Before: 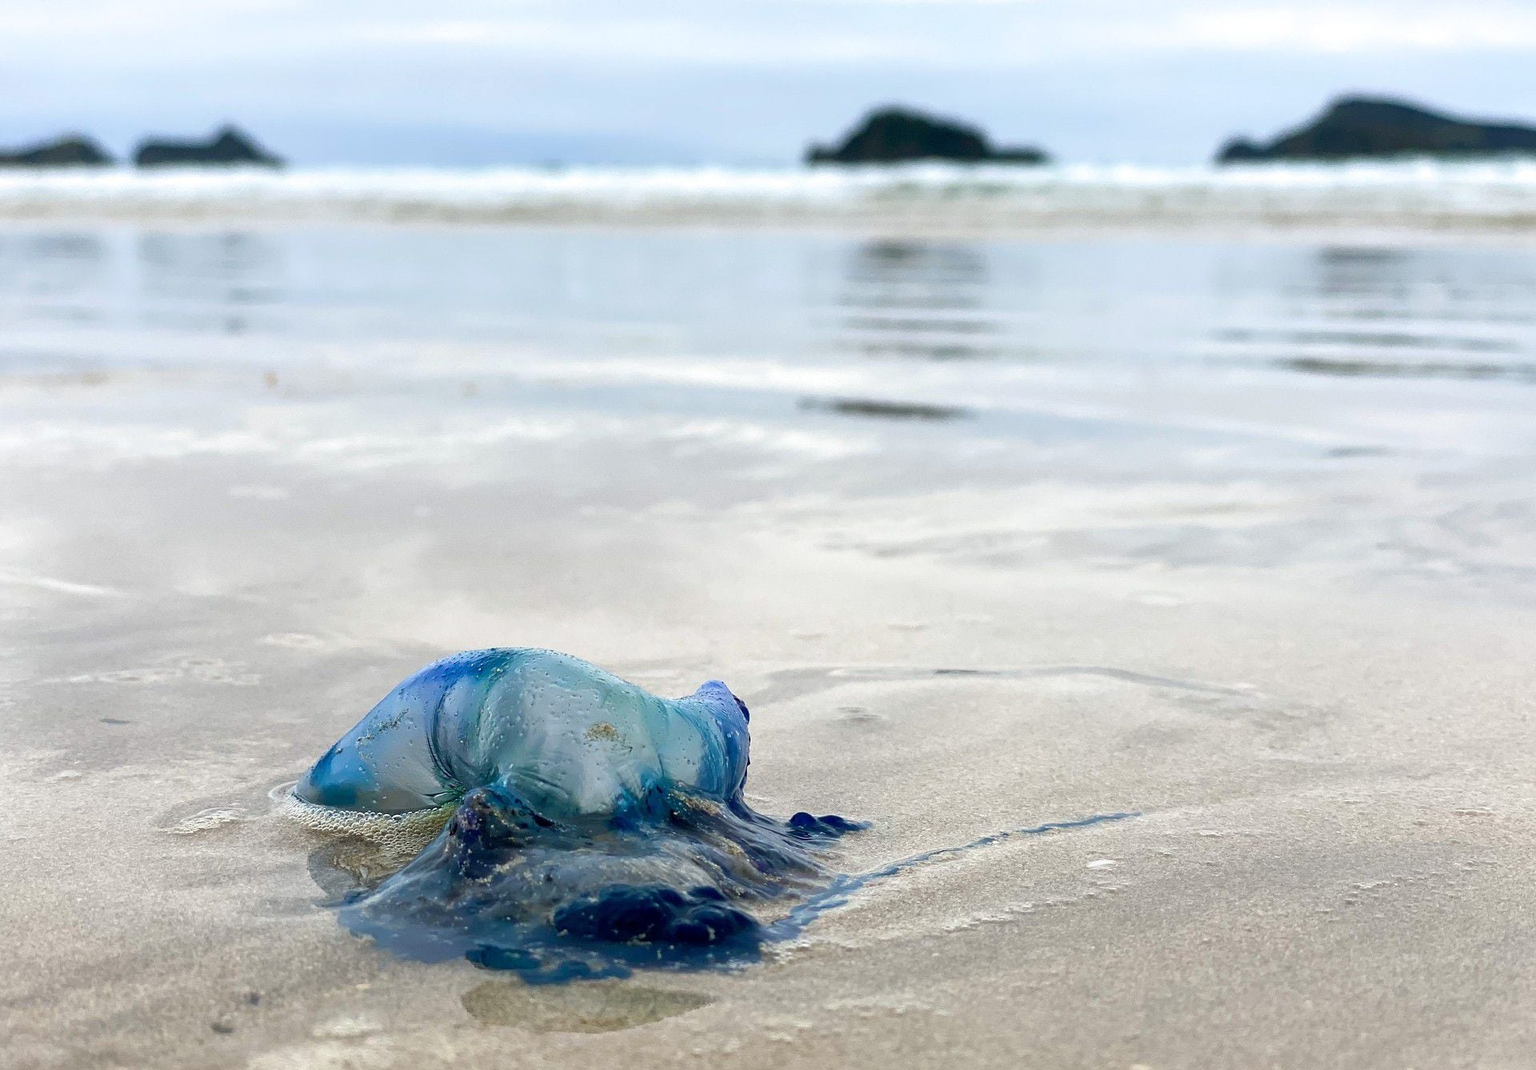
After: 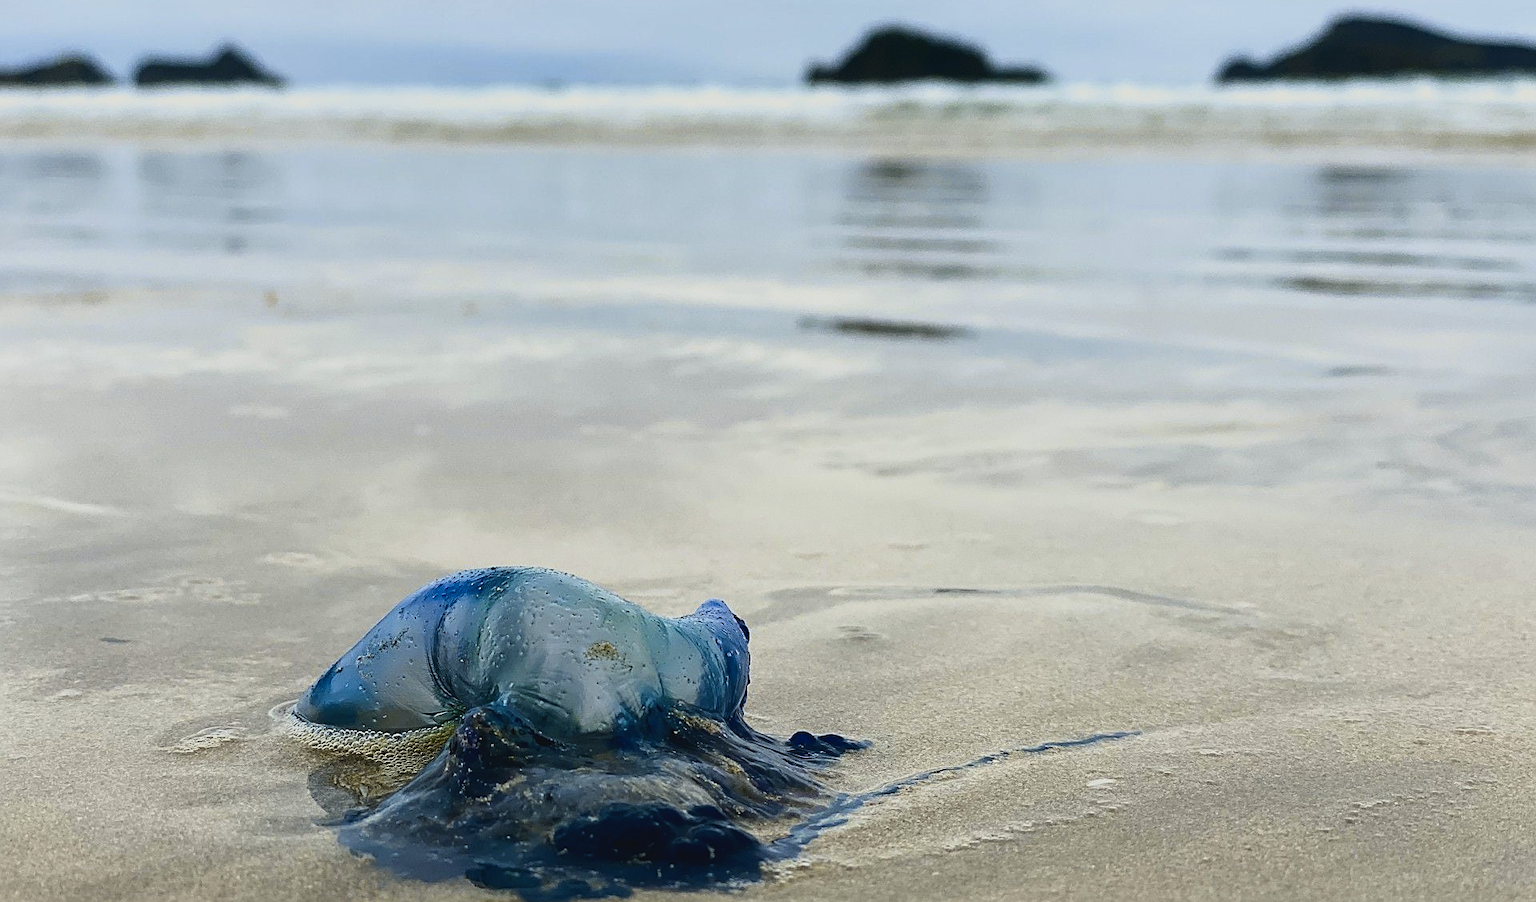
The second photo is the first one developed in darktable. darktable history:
sharpen: on, module defaults
crop: top 7.621%, bottom 7.947%
contrast brightness saturation: contrast 0.115, saturation -0.164
velvia: on, module defaults
exposure: black level correction -0.016, exposure -1.121 EV, compensate highlight preservation false
tone curve: curves: ch0 [(0, 0.023) (0.087, 0.065) (0.184, 0.168) (0.45, 0.54) (0.57, 0.683) (0.706, 0.841) (0.877, 0.948) (1, 0.984)]; ch1 [(0, 0) (0.388, 0.369) (0.447, 0.447) (0.505, 0.5) (0.534, 0.528) (0.57, 0.571) (0.592, 0.602) (0.644, 0.663) (1, 1)]; ch2 [(0, 0) (0.314, 0.223) (0.427, 0.405) (0.492, 0.496) (0.524, 0.547) (0.534, 0.57) (0.583, 0.605) (0.673, 0.667) (1, 1)], color space Lab, independent channels, preserve colors none
